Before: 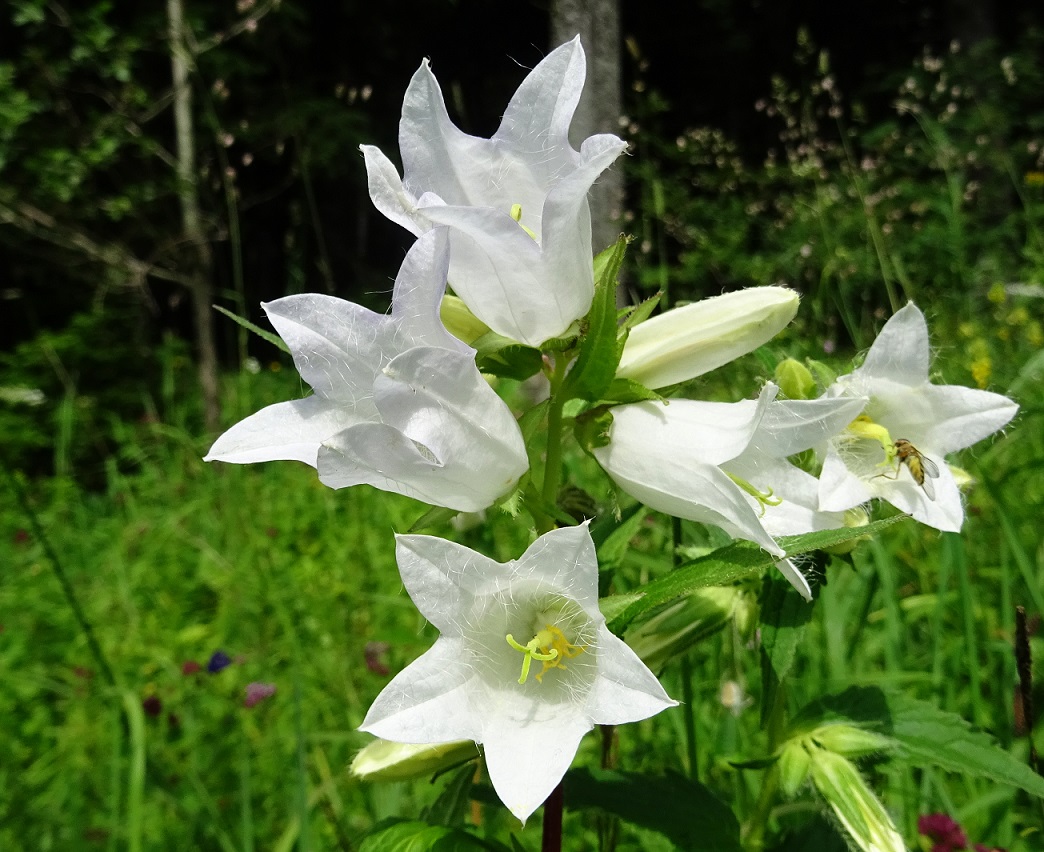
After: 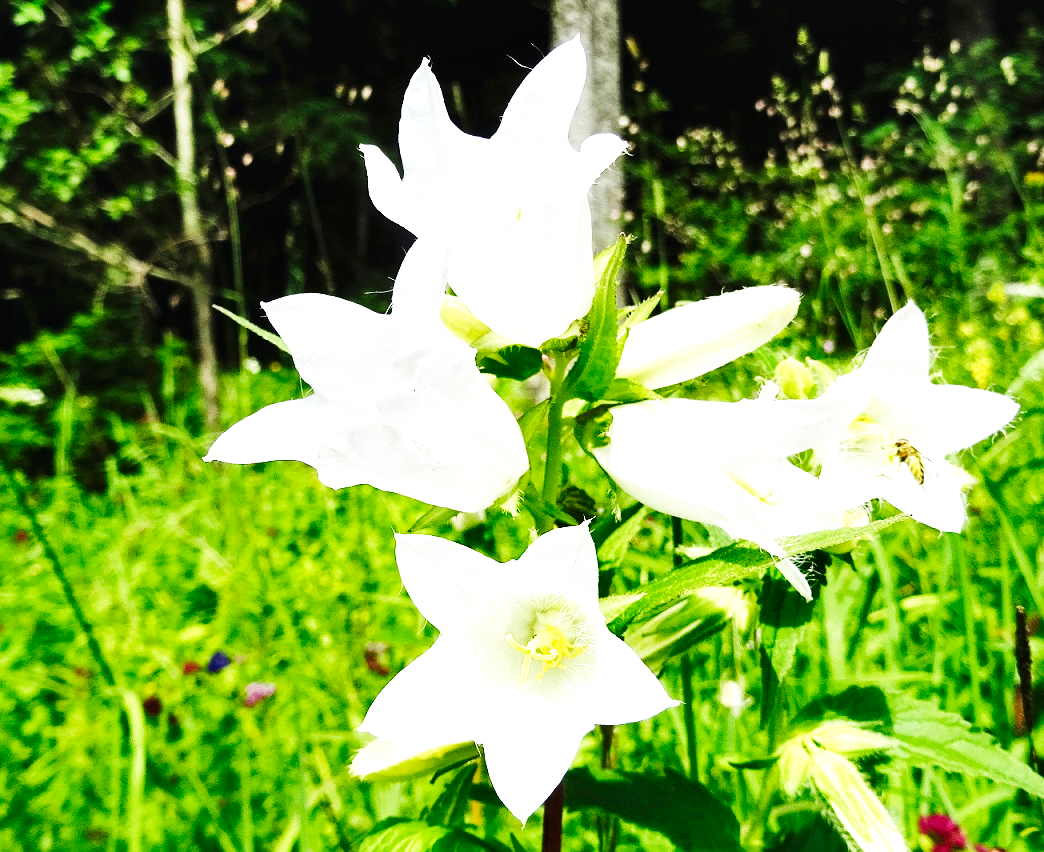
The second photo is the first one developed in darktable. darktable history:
exposure: black level correction 0, exposure 1 EV, compensate exposure bias true, compensate highlight preservation false
shadows and highlights: soften with gaussian
base curve: curves: ch0 [(0, 0.003) (0.001, 0.002) (0.006, 0.004) (0.02, 0.022) (0.048, 0.086) (0.094, 0.234) (0.162, 0.431) (0.258, 0.629) (0.385, 0.8) (0.548, 0.918) (0.751, 0.988) (1, 1)], preserve colors none
